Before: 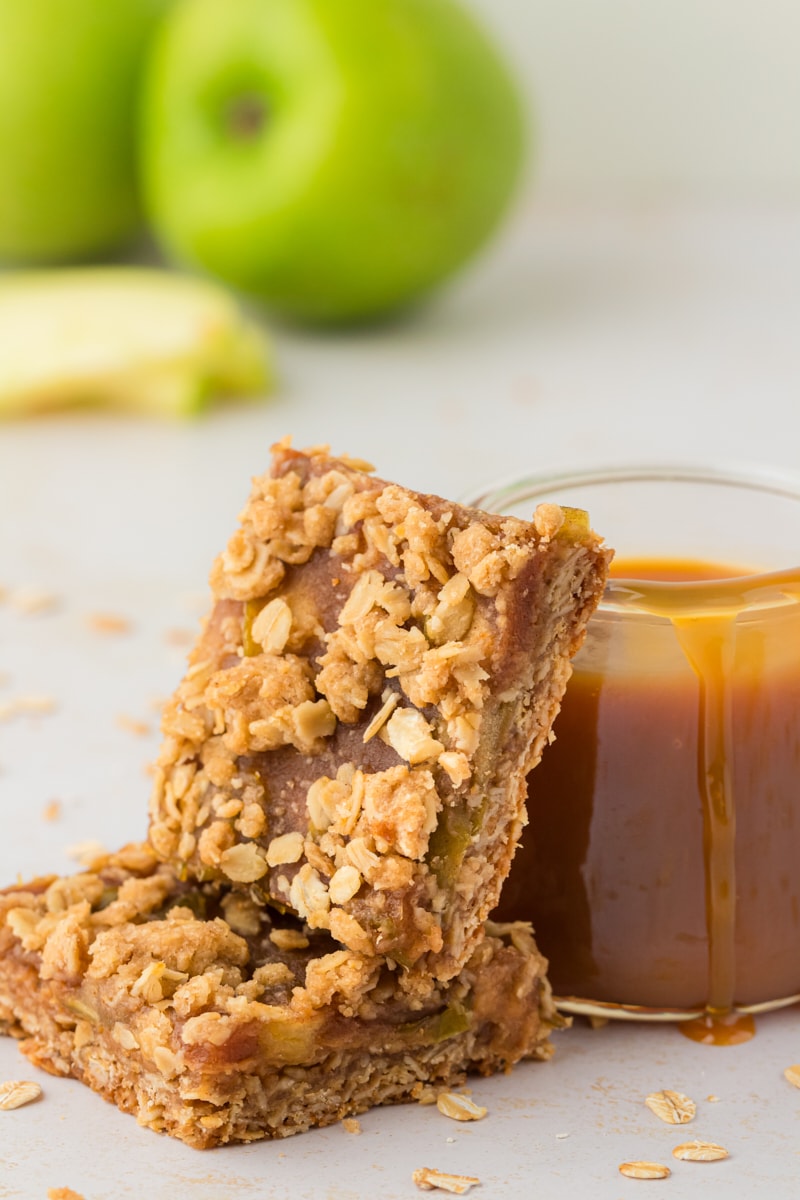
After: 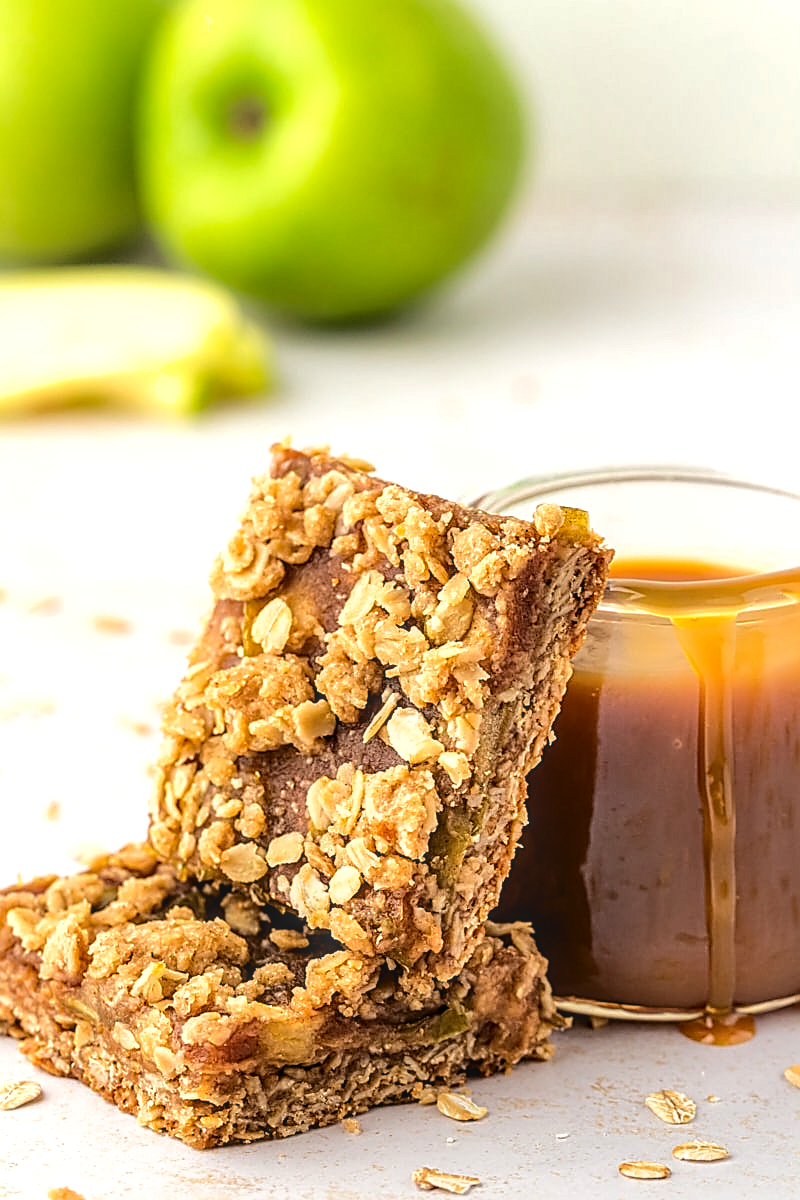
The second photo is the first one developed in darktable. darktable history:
local contrast: highlights 2%, shadows 4%, detail 134%
sharpen: radius 1.69, amount 1.294
tone equalizer: -8 EV -0.445 EV, -7 EV -0.373 EV, -6 EV -0.333 EV, -5 EV -0.225 EV, -3 EV 0.213 EV, -2 EV 0.324 EV, -1 EV 0.41 EV, +0 EV 0.401 EV, edges refinement/feathering 500, mask exposure compensation -1.57 EV, preserve details no
tone curve: curves: ch0 [(0.029, 0) (0.134, 0.063) (0.249, 0.198) (0.378, 0.365) (0.499, 0.529) (1, 1)], color space Lab, independent channels, preserve colors none
levels: levels [0.016, 0.492, 0.969]
shadows and highlights: shadows 10.6, white point adjustment 0.926, highlights -39.25
